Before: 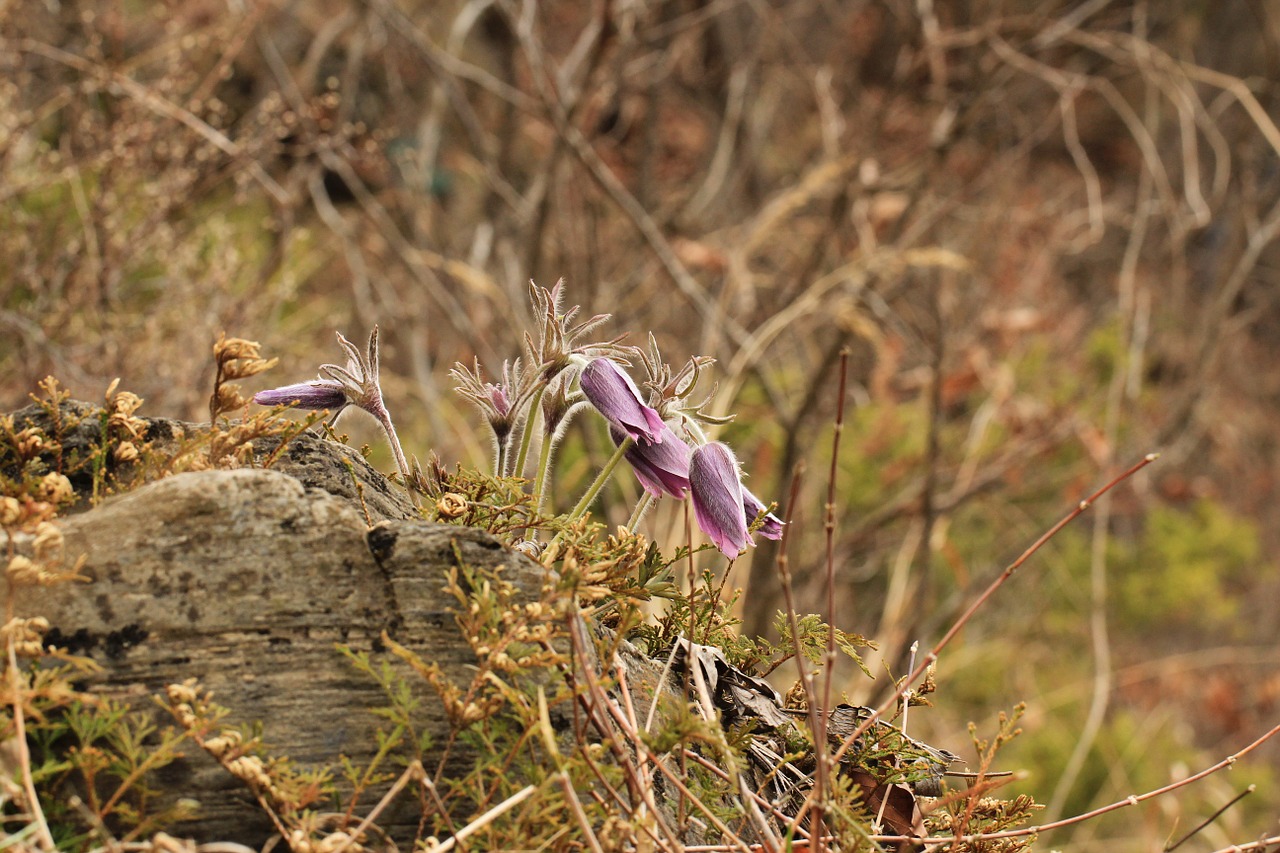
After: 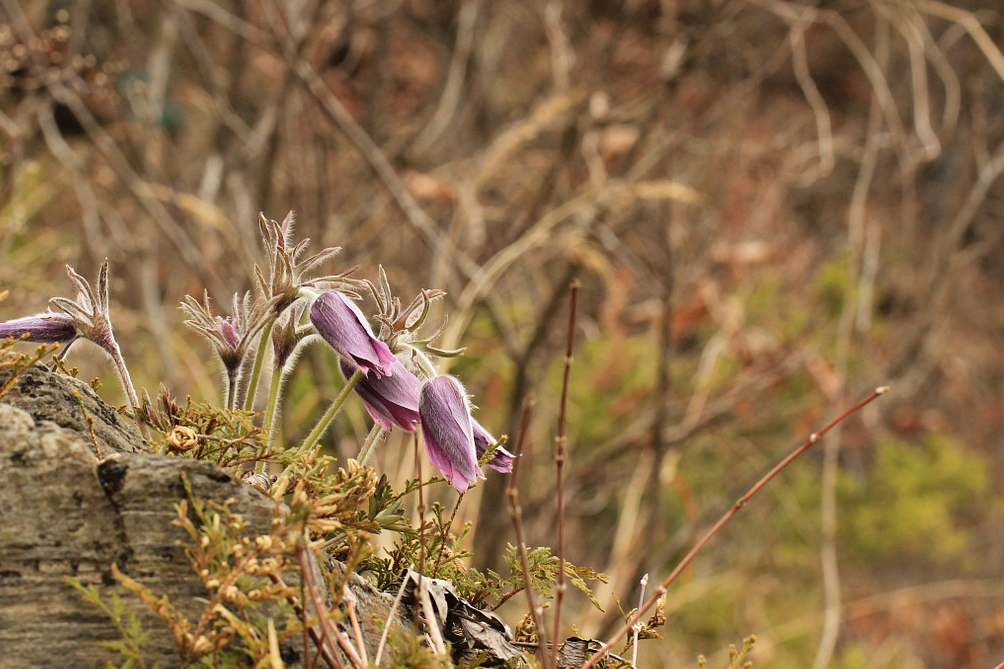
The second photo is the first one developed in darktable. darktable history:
crop and rotate: left 21.1%, top 8.048%, right 0.456%, bottom 13.511%
